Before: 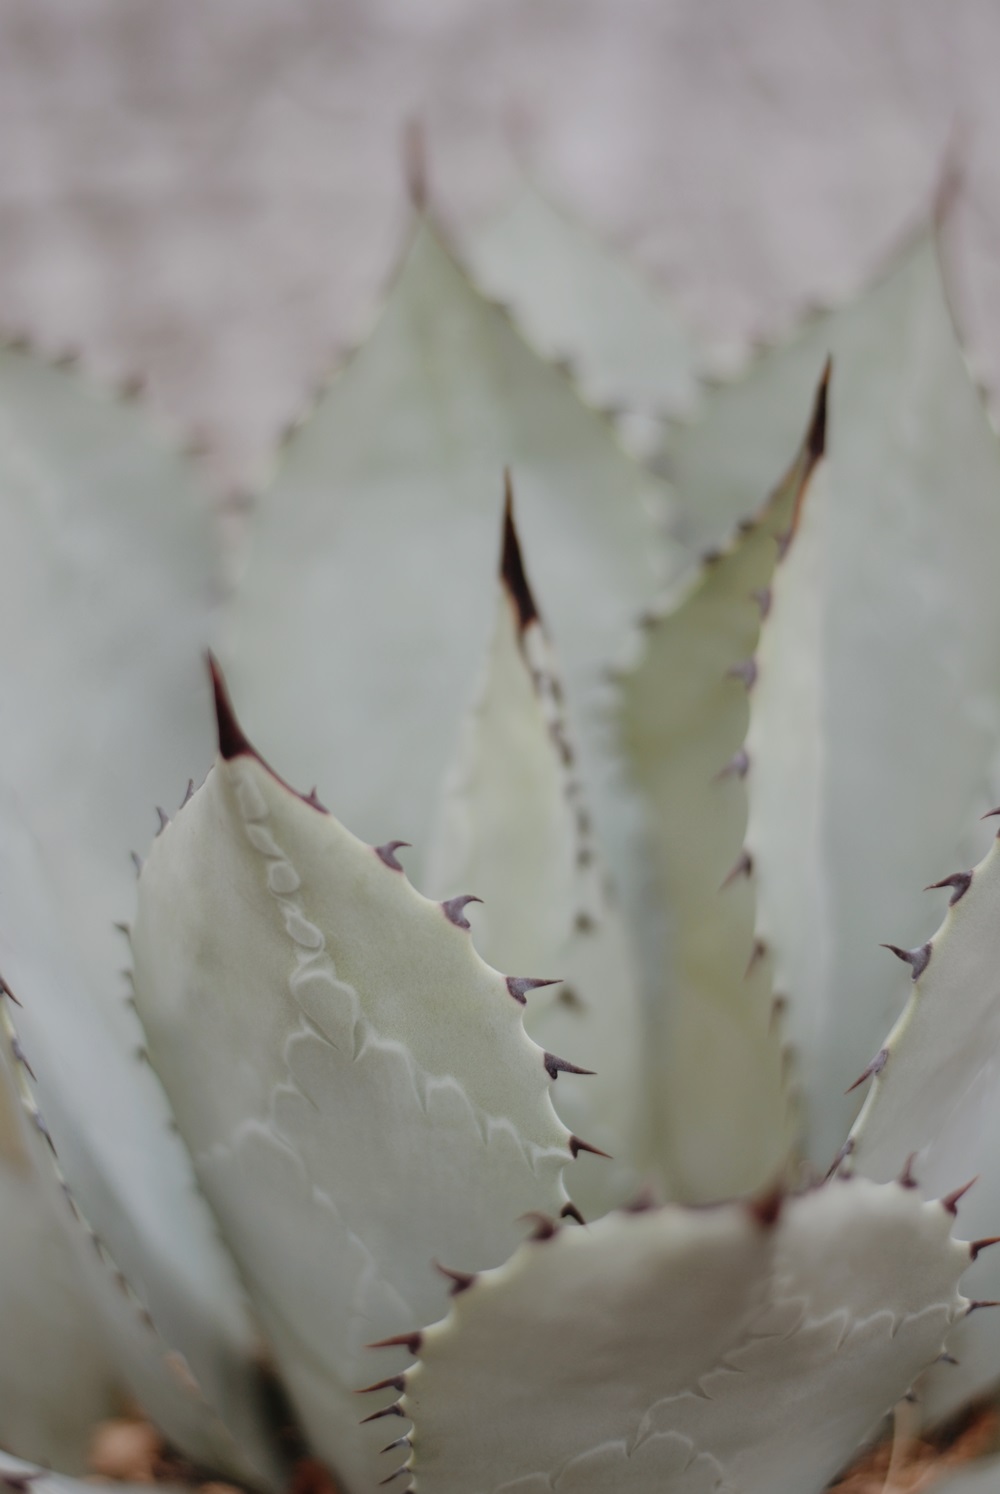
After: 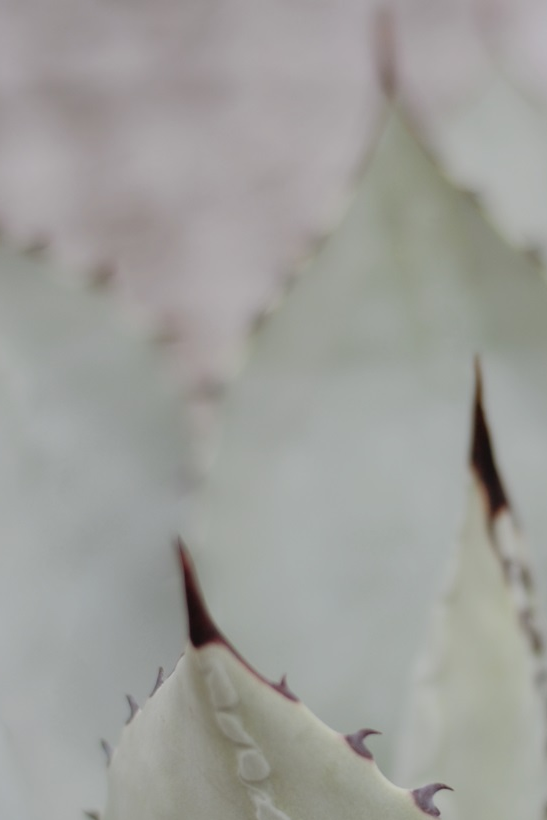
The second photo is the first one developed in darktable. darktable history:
crop and rotate: left 3.047%, top 7.509%, right 42.236%, bottom 37.598%
bloom: size 15%, threshold 97%, strength 7%
